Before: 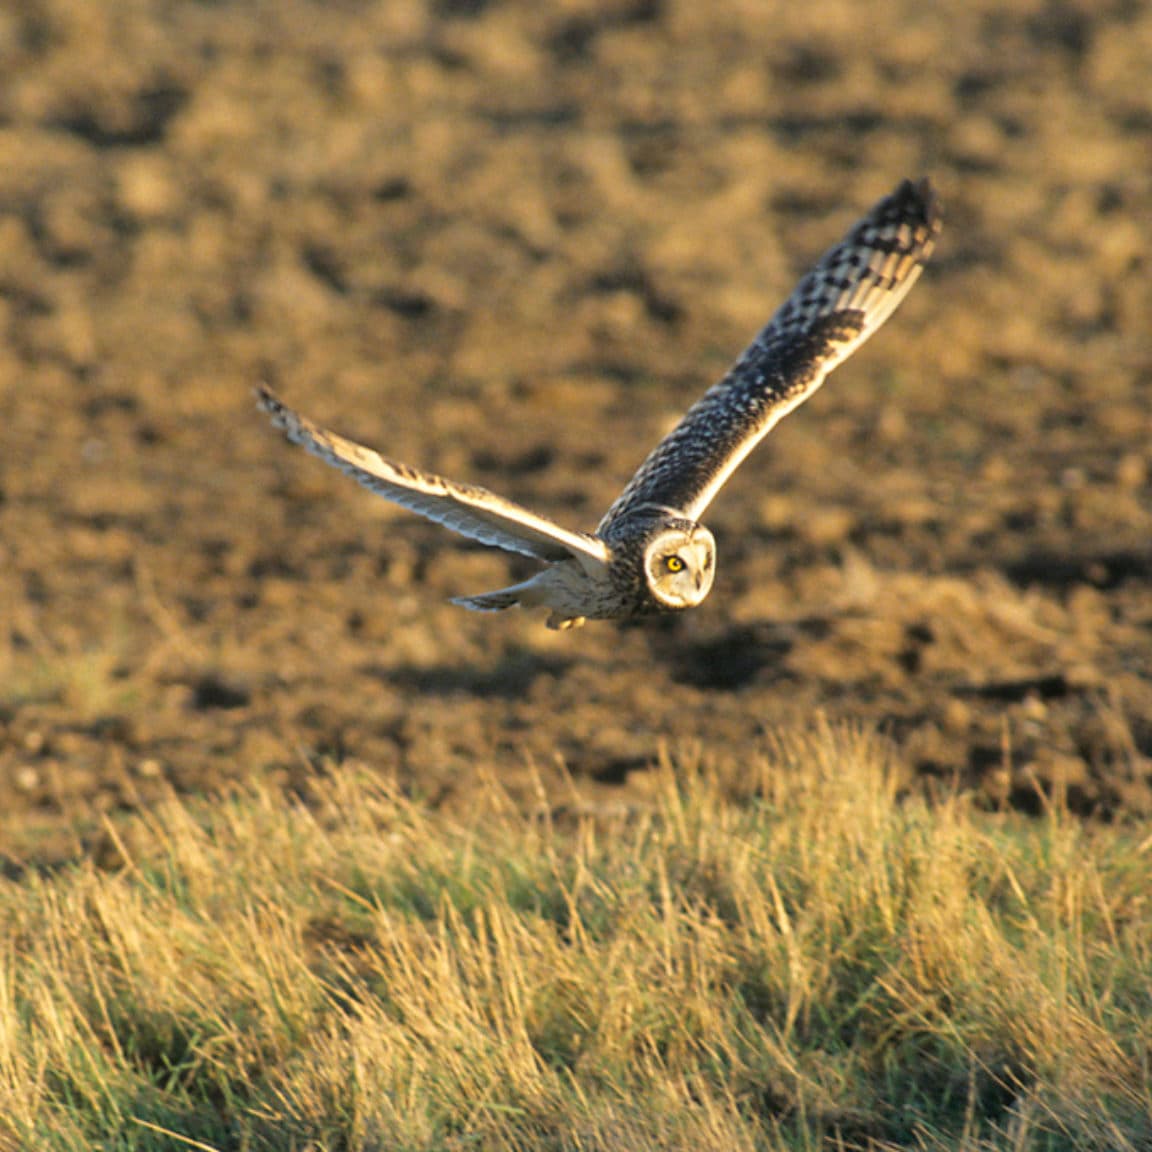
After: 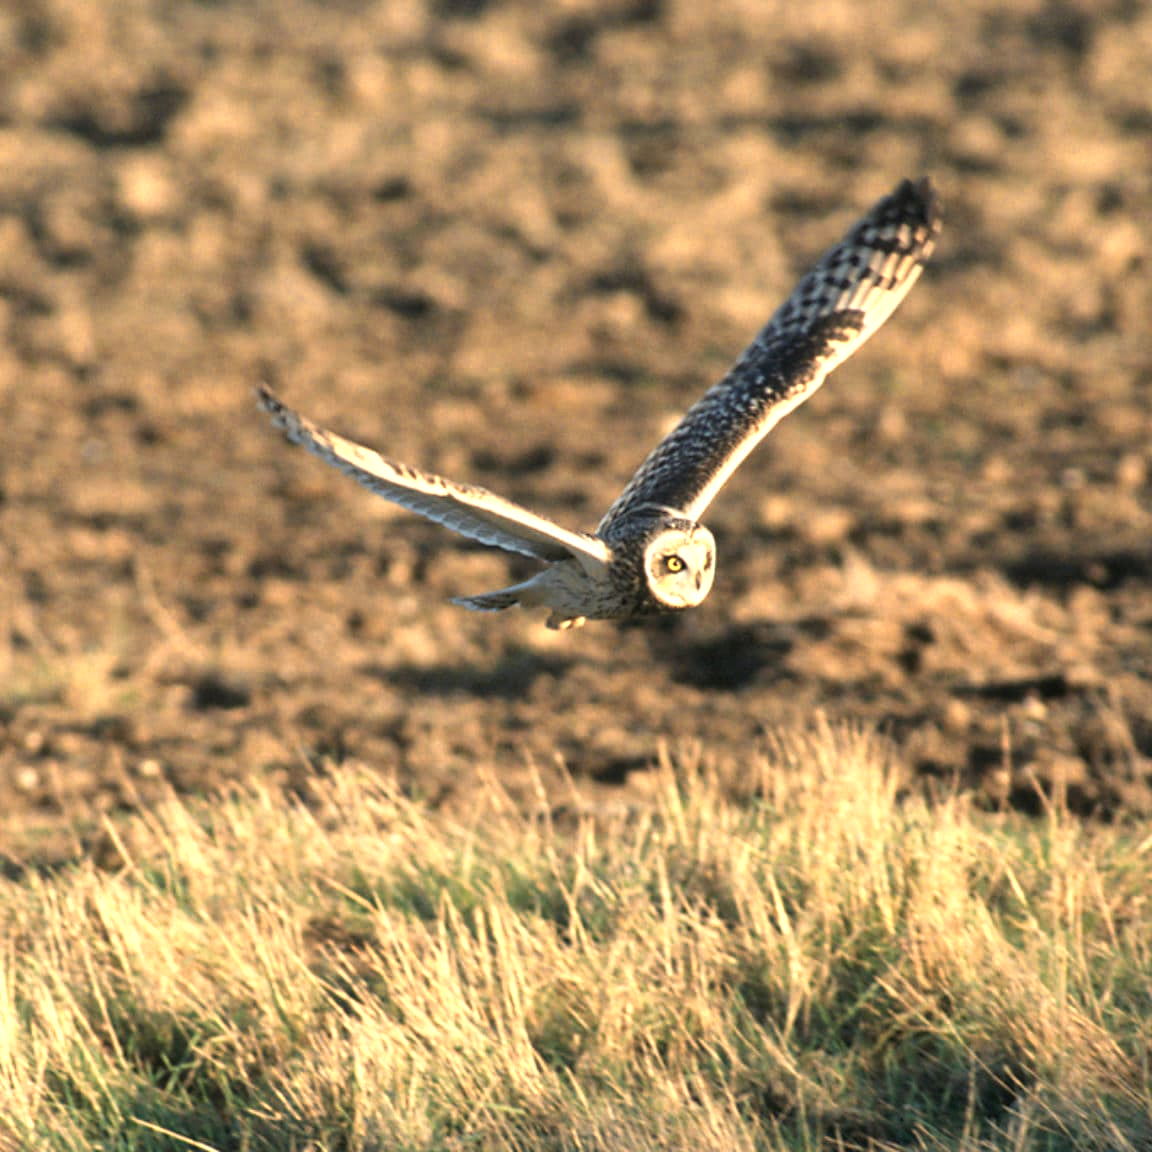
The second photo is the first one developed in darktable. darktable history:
color zones: curves: ch0 [(0.018, 0.548) (0.224, 0.64) (0.425, 0.447) (0.675, 0.575) (0.732, 0.579)]; ch1 [(0.066, 0.487) (0.25, 0.5) (0.404, 0.43) (0.75, 0.421) (0.956, 0.421)]; ch2 [(0.044, 0.561) (0.215, 0.465) (0.399, 0.544) (0.465, 0.548) (0.614, 0.447) (0.724, 0.43) (0.882, 0.623) (0.956, 0.632)]
